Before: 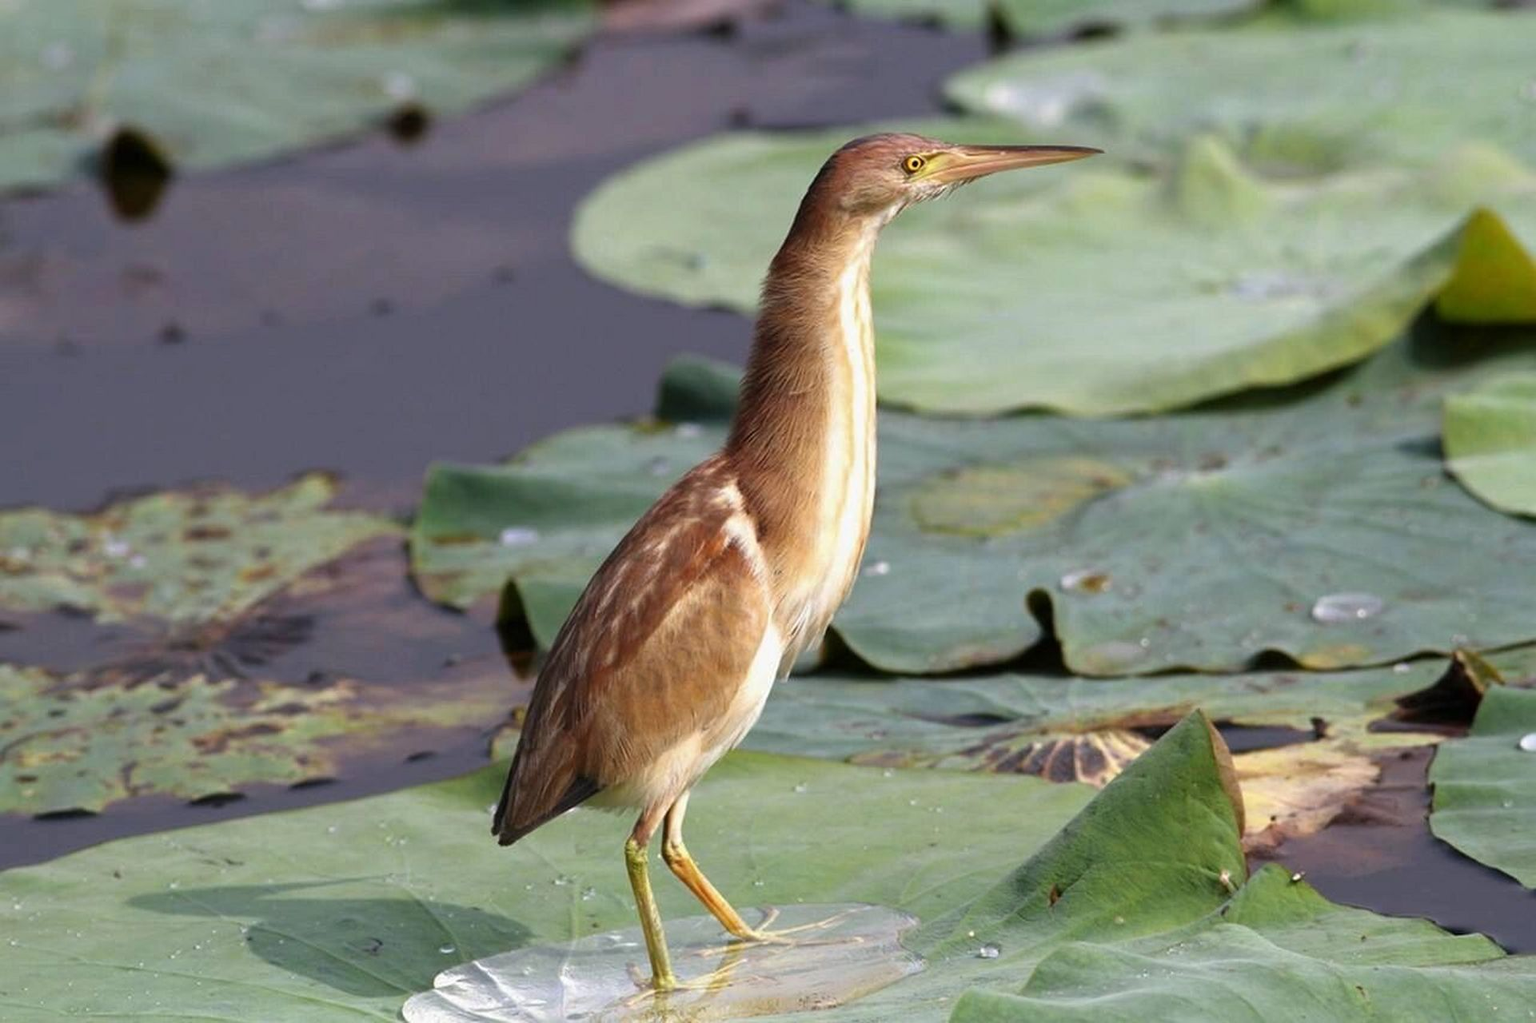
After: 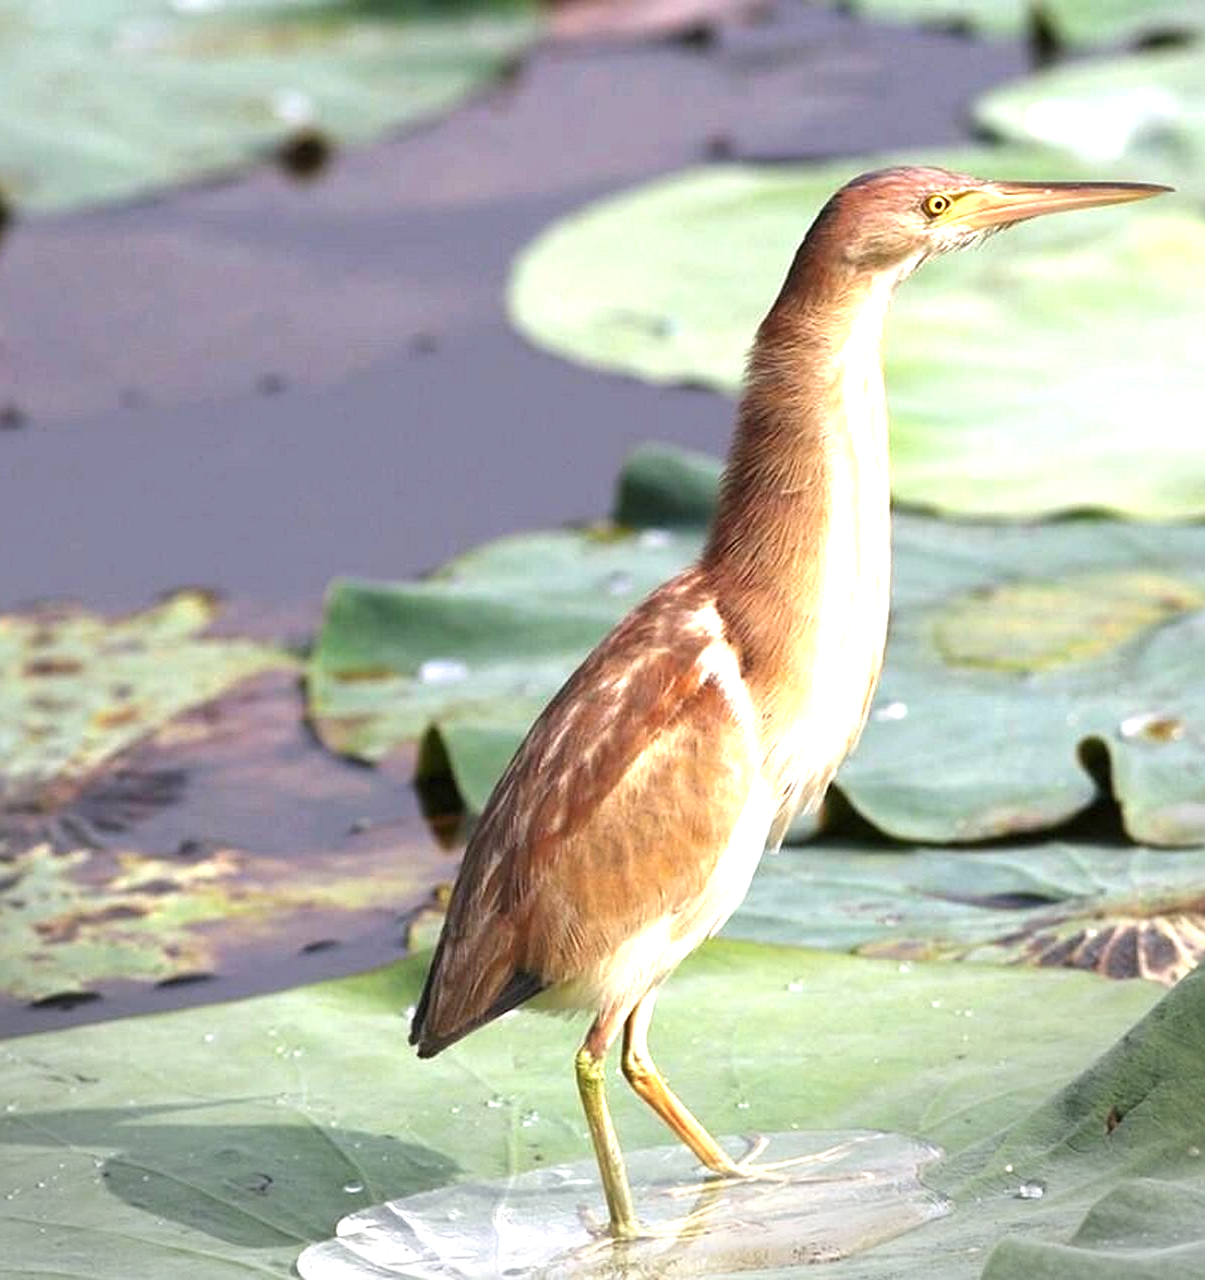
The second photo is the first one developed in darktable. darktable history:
crop: left 10.766%, right 26.49%
sharpen: amount 0.201
vignetting: fall-off start 100.39%, center (-0.053, -0.356), unbound false
exposure: black level correction 0, exposure 1.2 EV, compensate exposure bias true, compensate highlight preservation false
